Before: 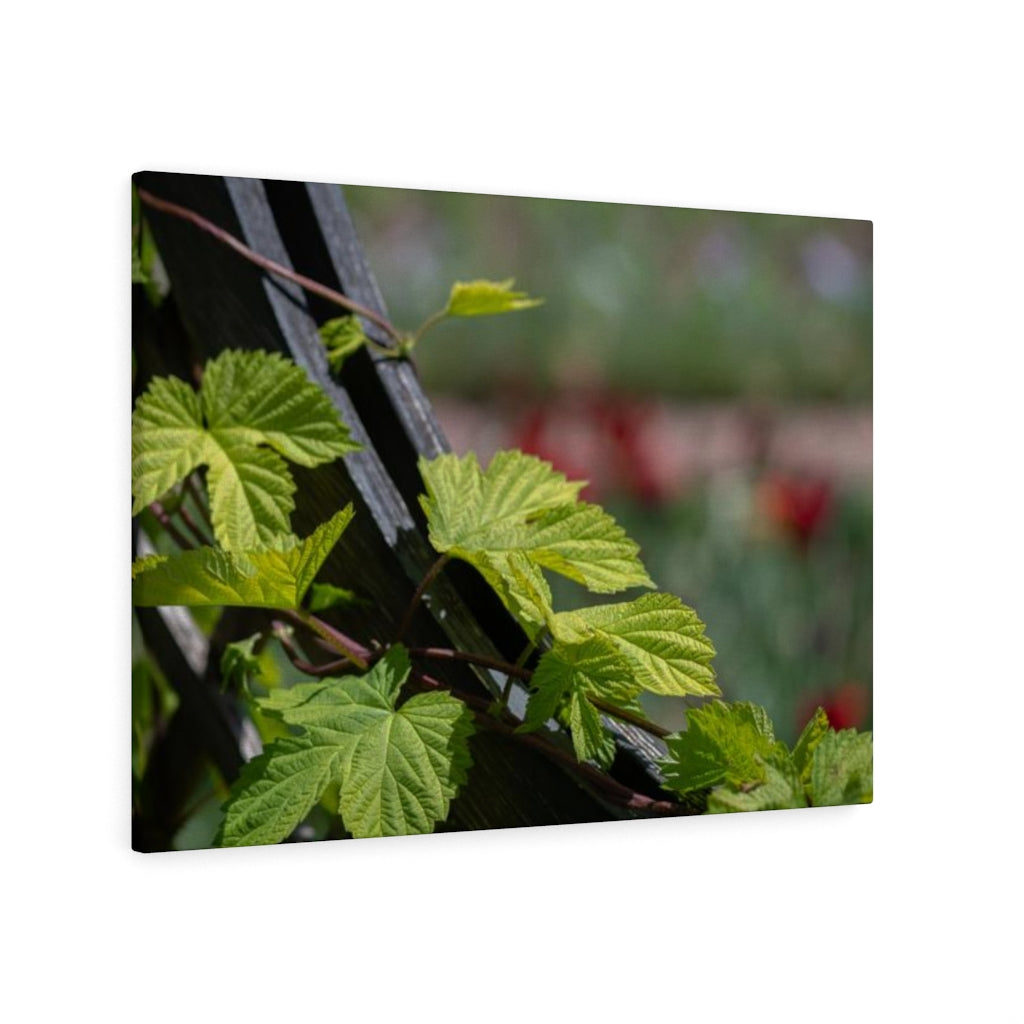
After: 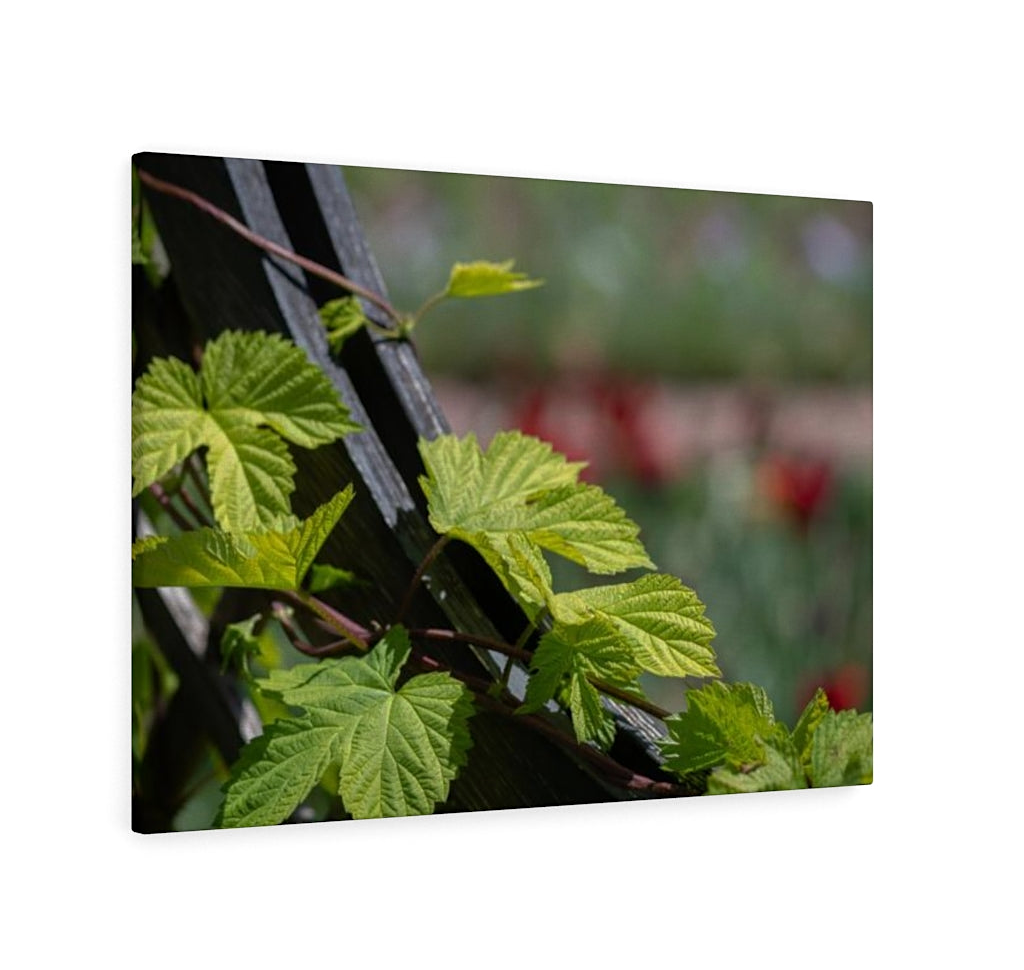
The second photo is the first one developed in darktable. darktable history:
sharpen: amount 0.2
crop and rotate: top 1.946%, bottom 3.267%
